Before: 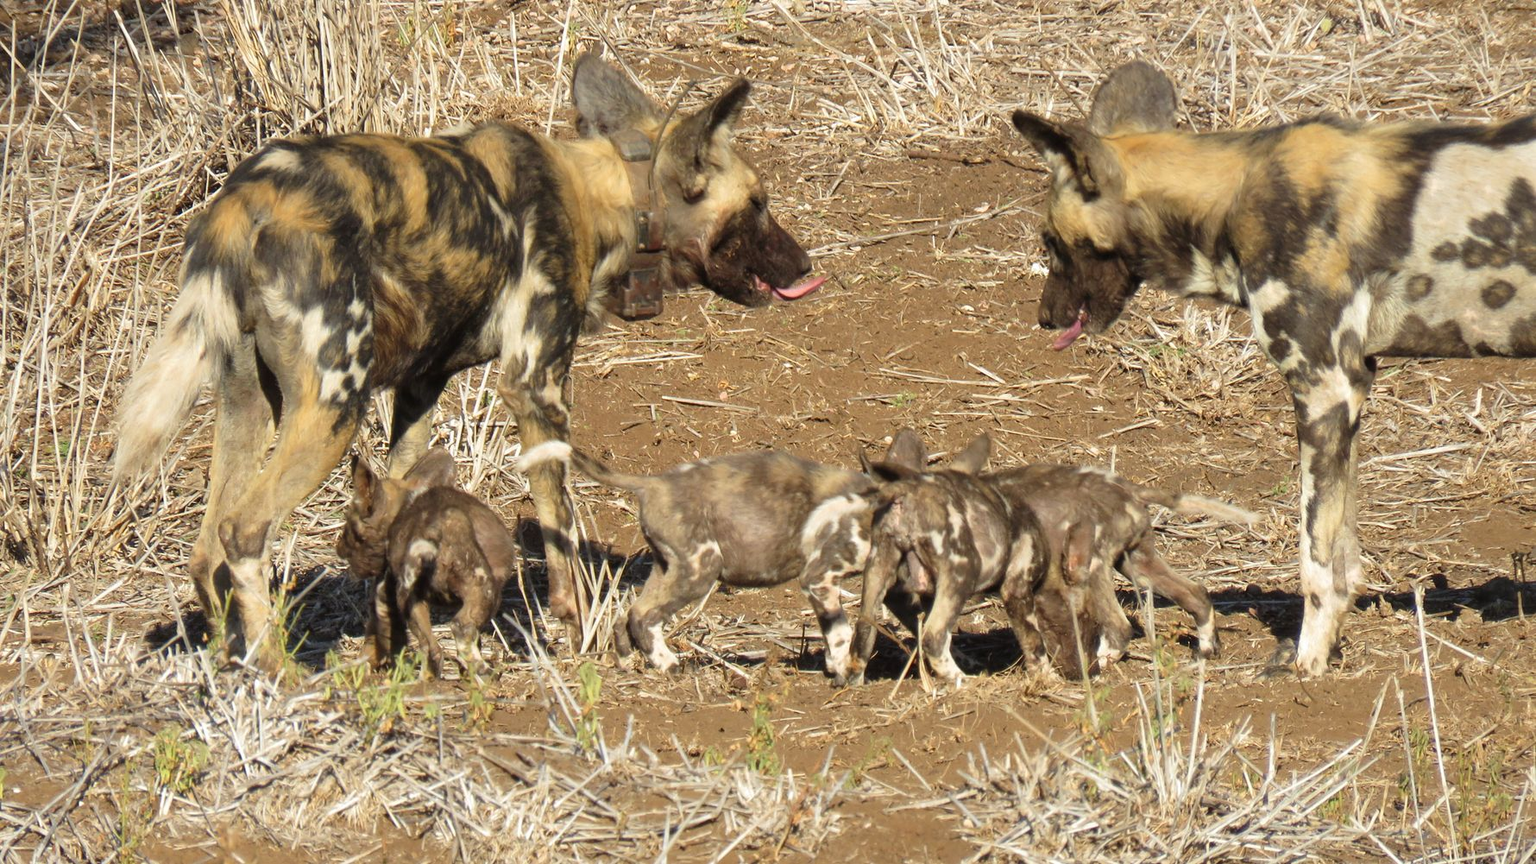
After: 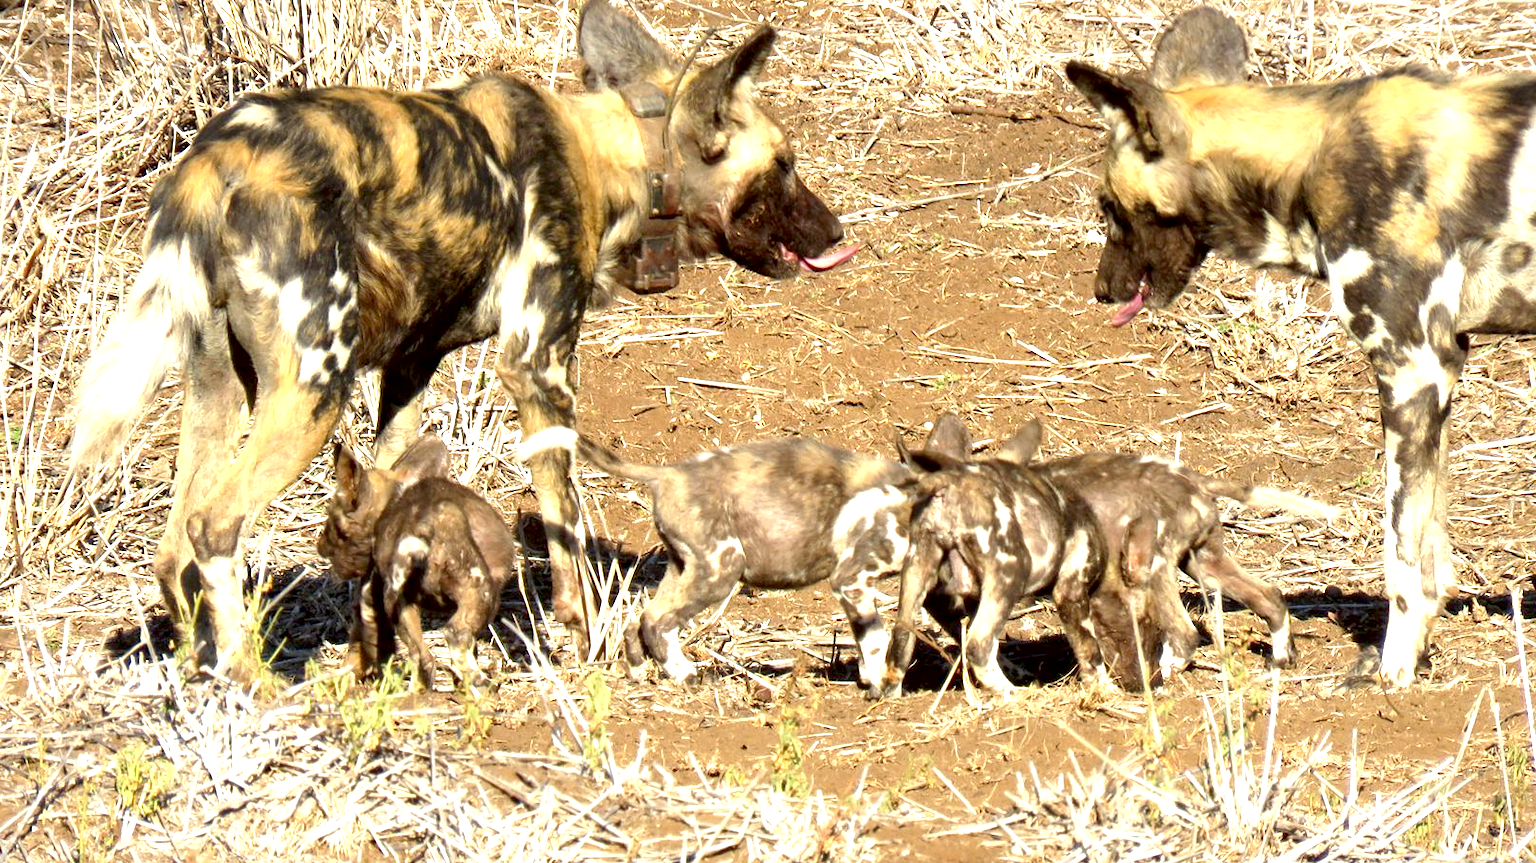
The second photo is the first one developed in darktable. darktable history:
crop: left 3.305%, top 6.436%, right 6.389%, bottom 3.258%
contrast brightness saturation: brightness -0.09
exposure: black level correction 0.011, exposure 1.088 EV, compensate exposure bias true, compensate highlight preservation false
